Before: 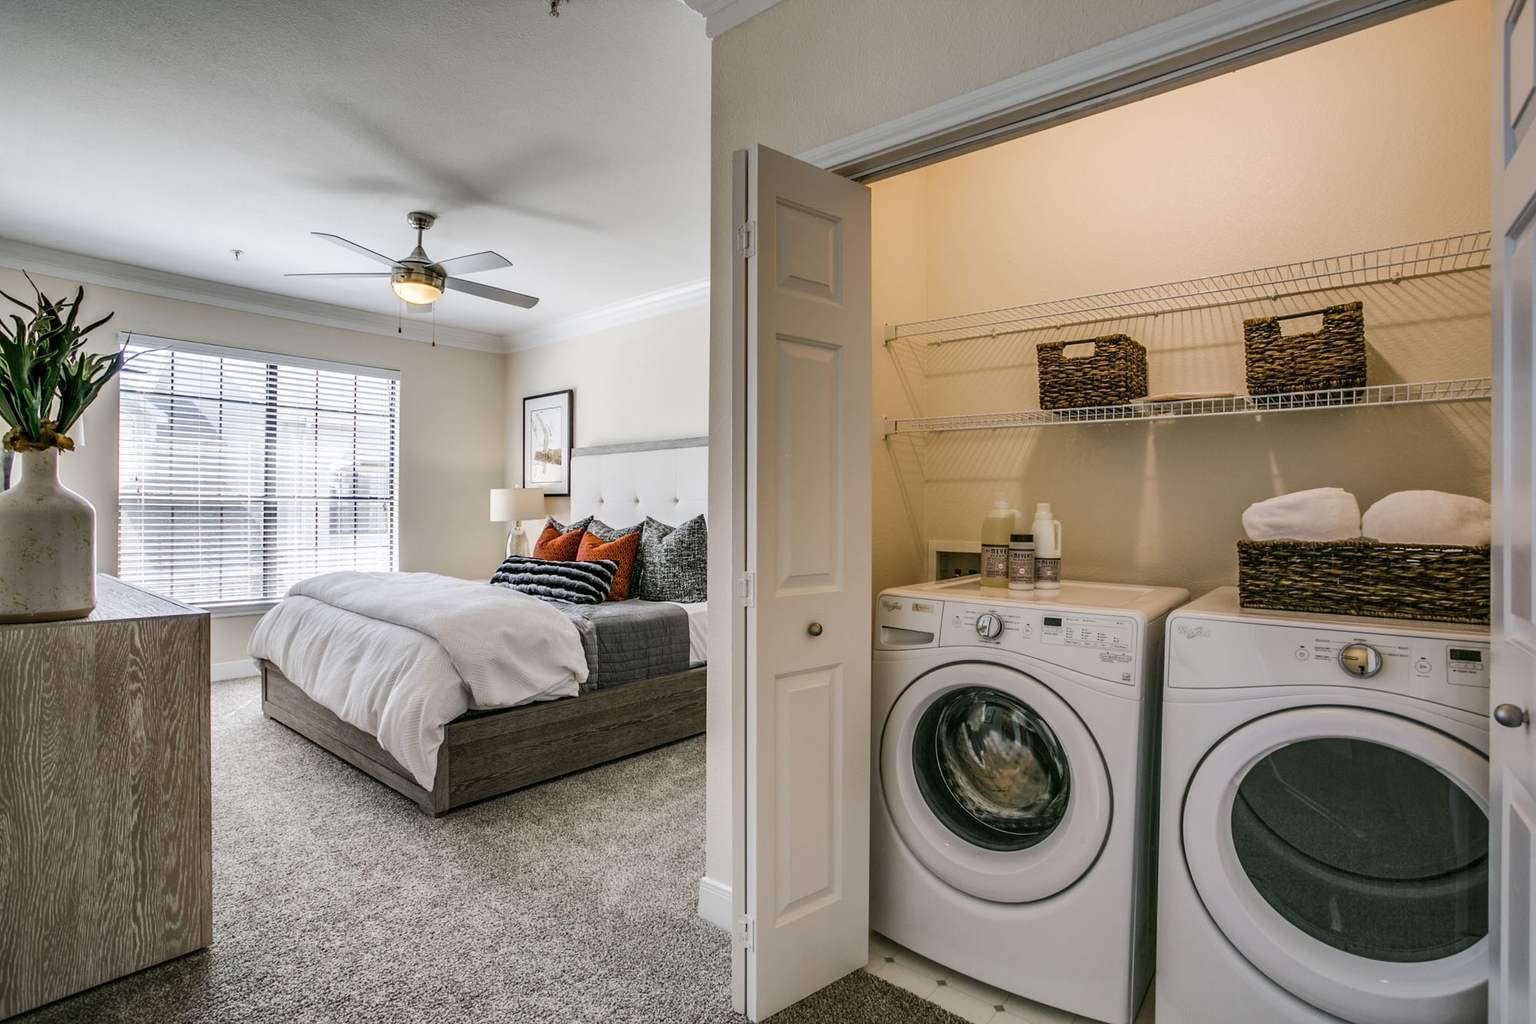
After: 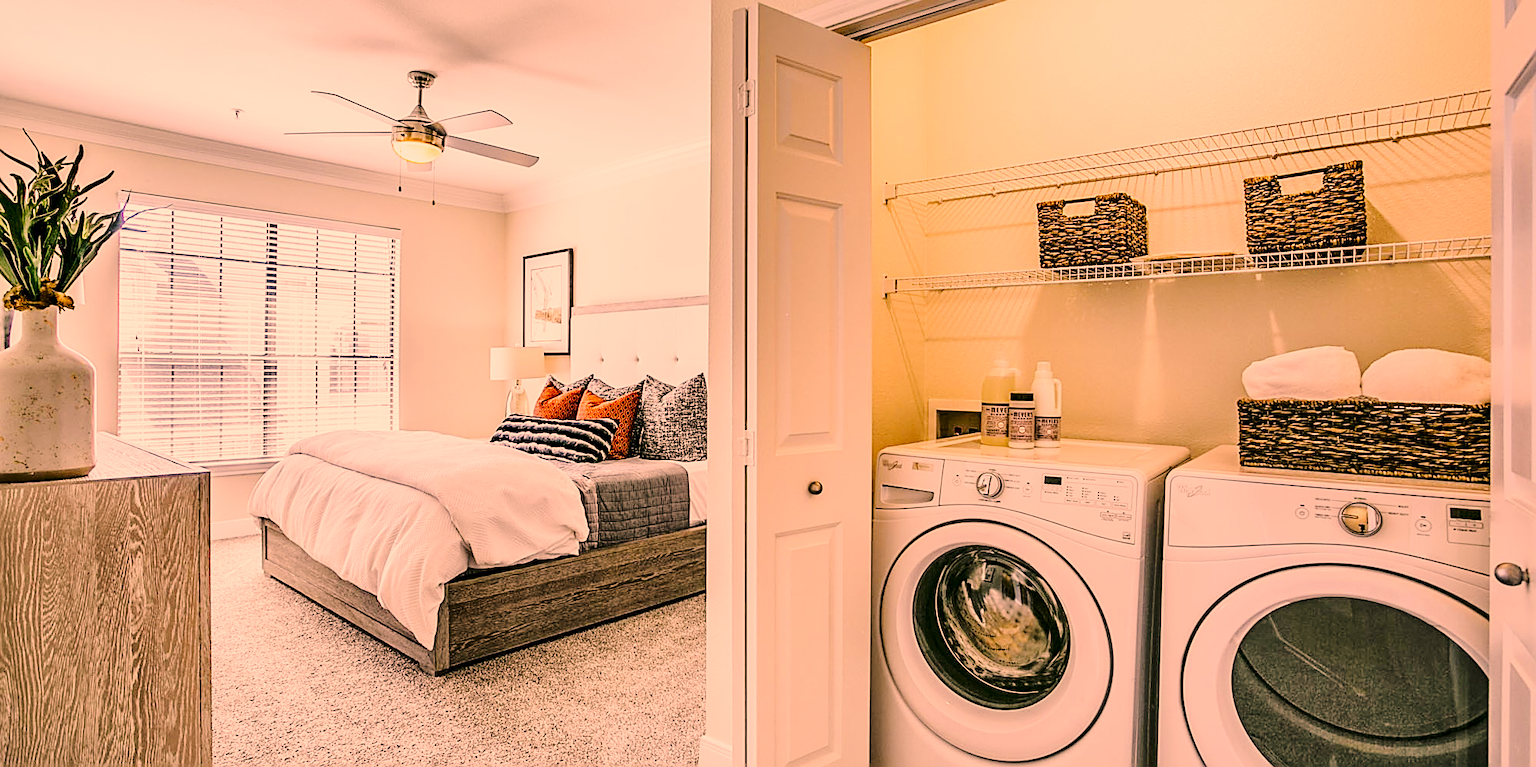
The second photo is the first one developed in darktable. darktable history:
base curve: curves: ch0 [(0, 0) (0.028, 0.03) (0.121, 0.232) (0.46, 0.748) (0.859, 0.968) (1, 1)], preserve colors none
crop: top 13.819%, bottom 11.169%
tone equalizer: -8 EV 0.25 EV, -7 EV 0.417 EV, -6 EV 0.417 EV, -5 EV 0.25 EV, -3 EV -0.25 EV, -2 EV -0.417 EV, -1 EV -0.417 EV, +0 EV -0.25 EV, edges refinement/feathering 500, mask exposure compensation -1.57 EV, preserve details guided filter
contrast brightness saturation: contrast 0.07, brightness -0.13, saturation 0.06
sharpen: amount 0.901
color correction: highlights a* 40, highlights b* 40, saturation 0.69
tone curve: curves: ch0 [(0, 0) (0.26, 0.424) (0.417, 0.585) (1, 1)]
